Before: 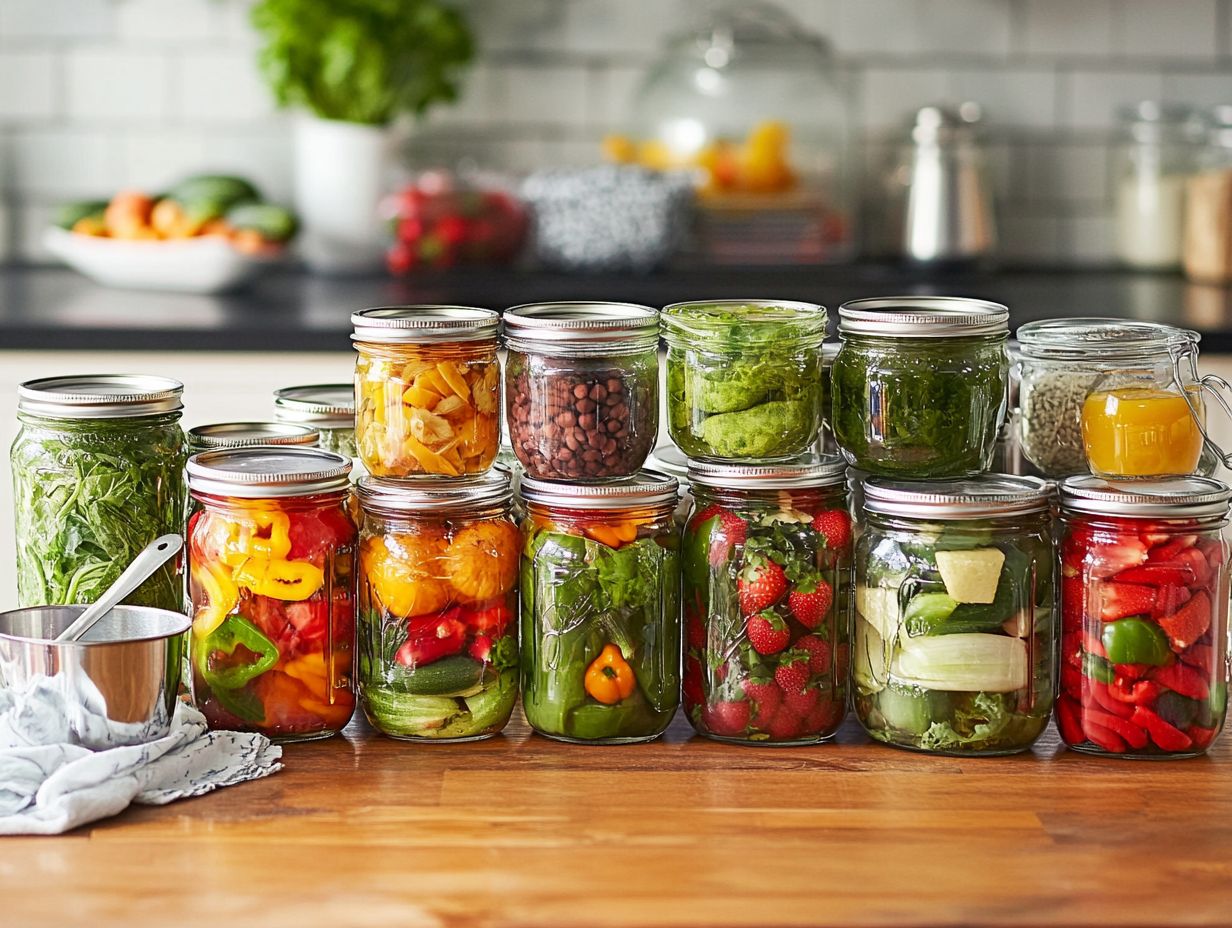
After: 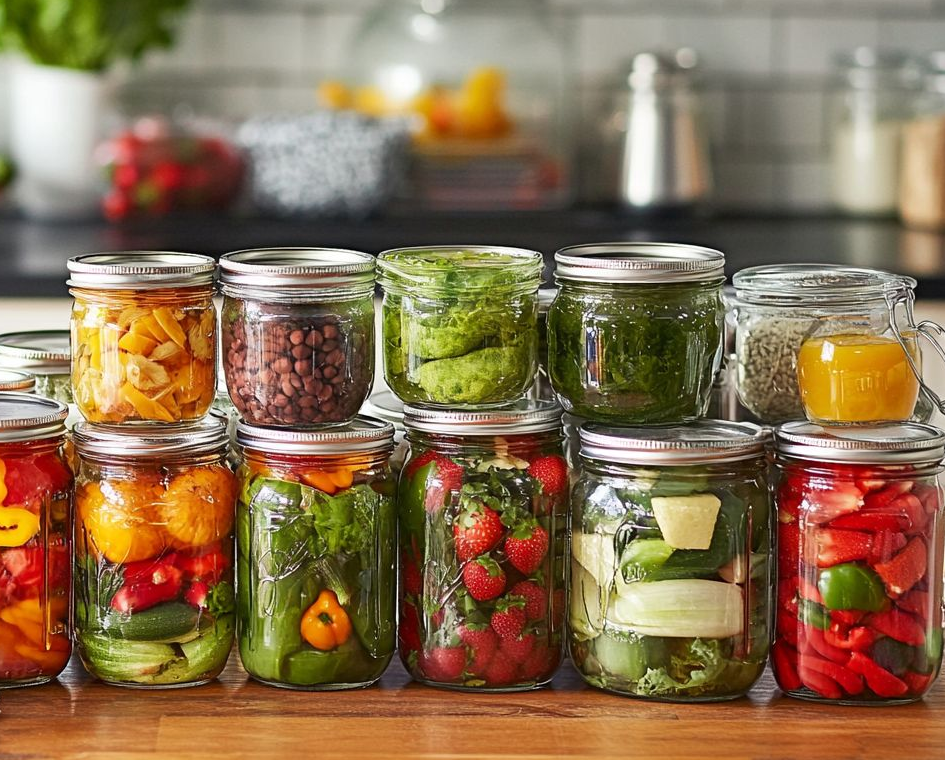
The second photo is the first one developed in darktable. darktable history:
crop: left 23.095%, top 5.827%, bottom 11.854%
tone equalizer: on, module defaults
